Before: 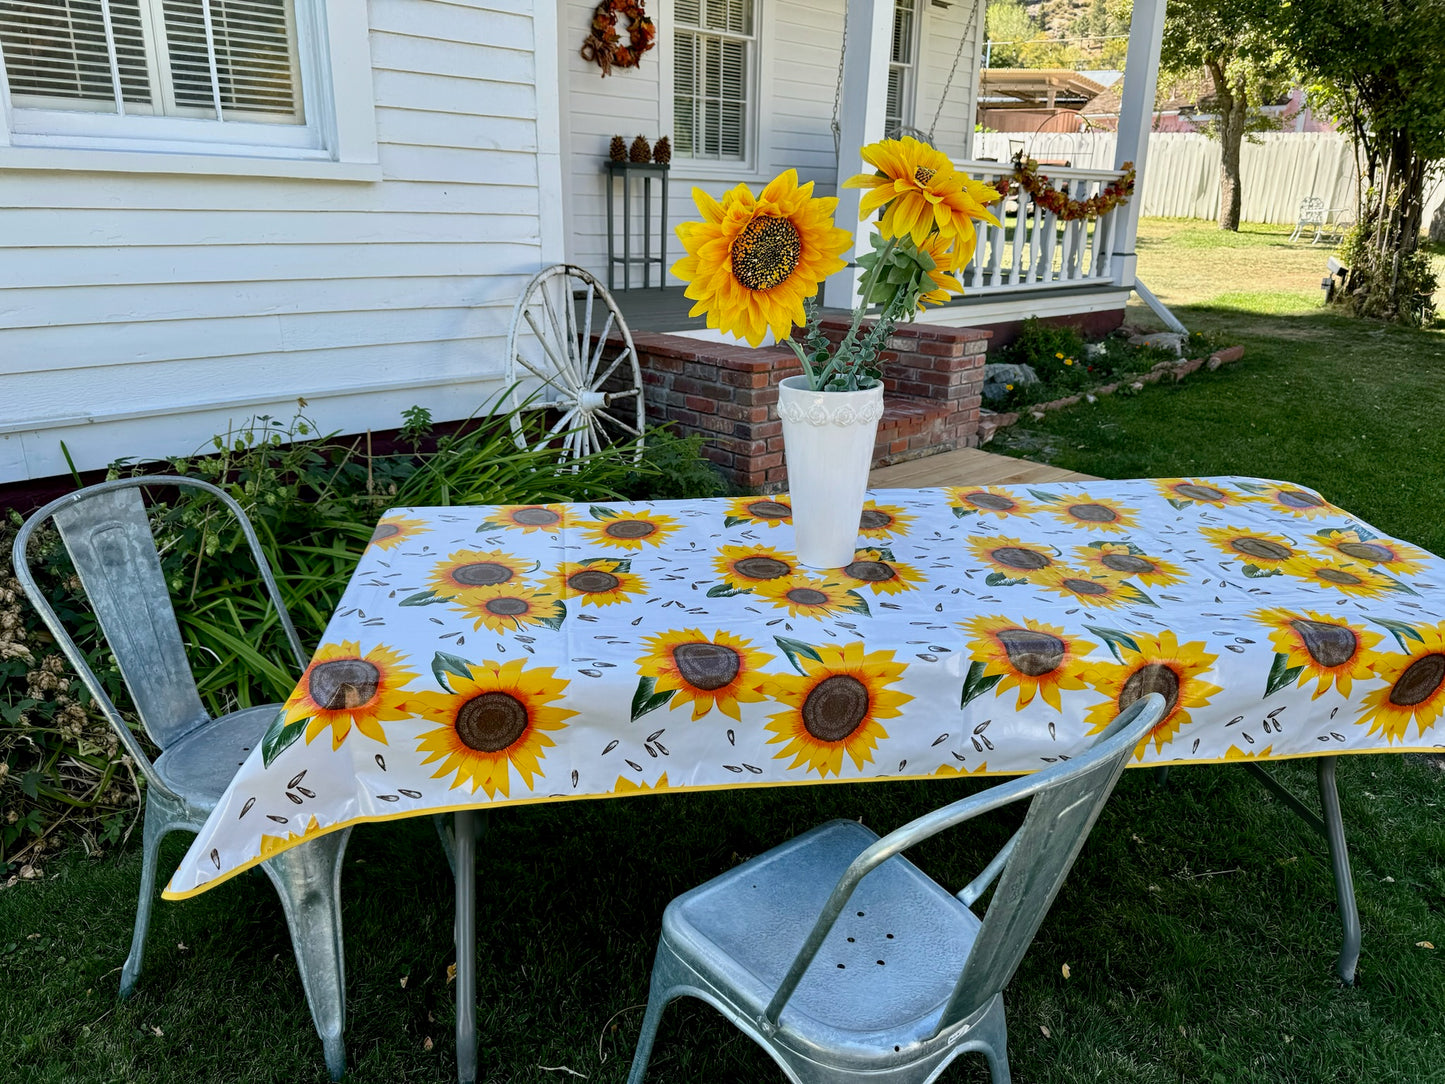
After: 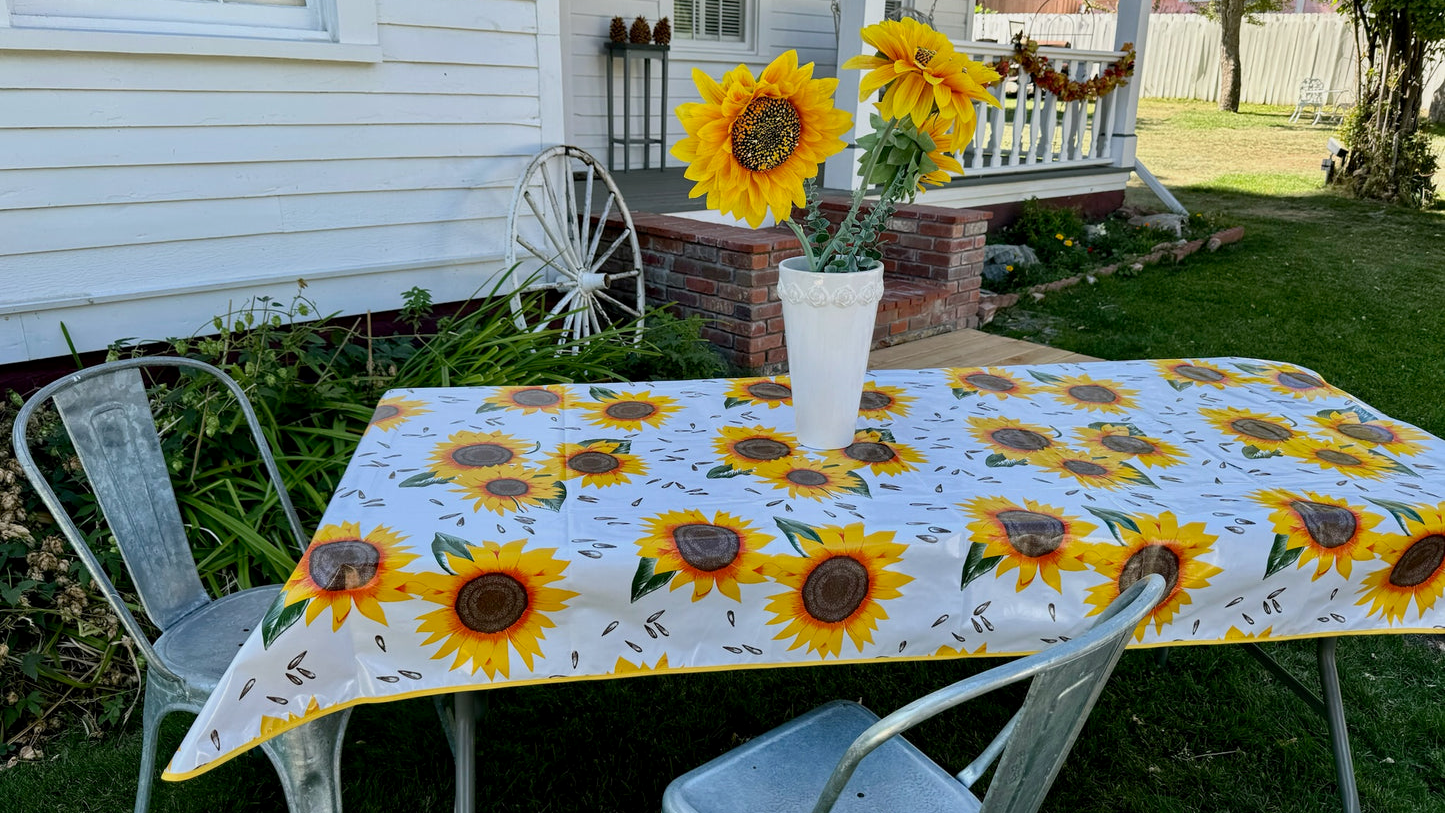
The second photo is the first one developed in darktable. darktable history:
exposure: black level correction 0.001, exposure -0.125 EV, compensate exposure bias true, compensate highlight preservation false
crop: top 11.038%, bottom 13.962%
